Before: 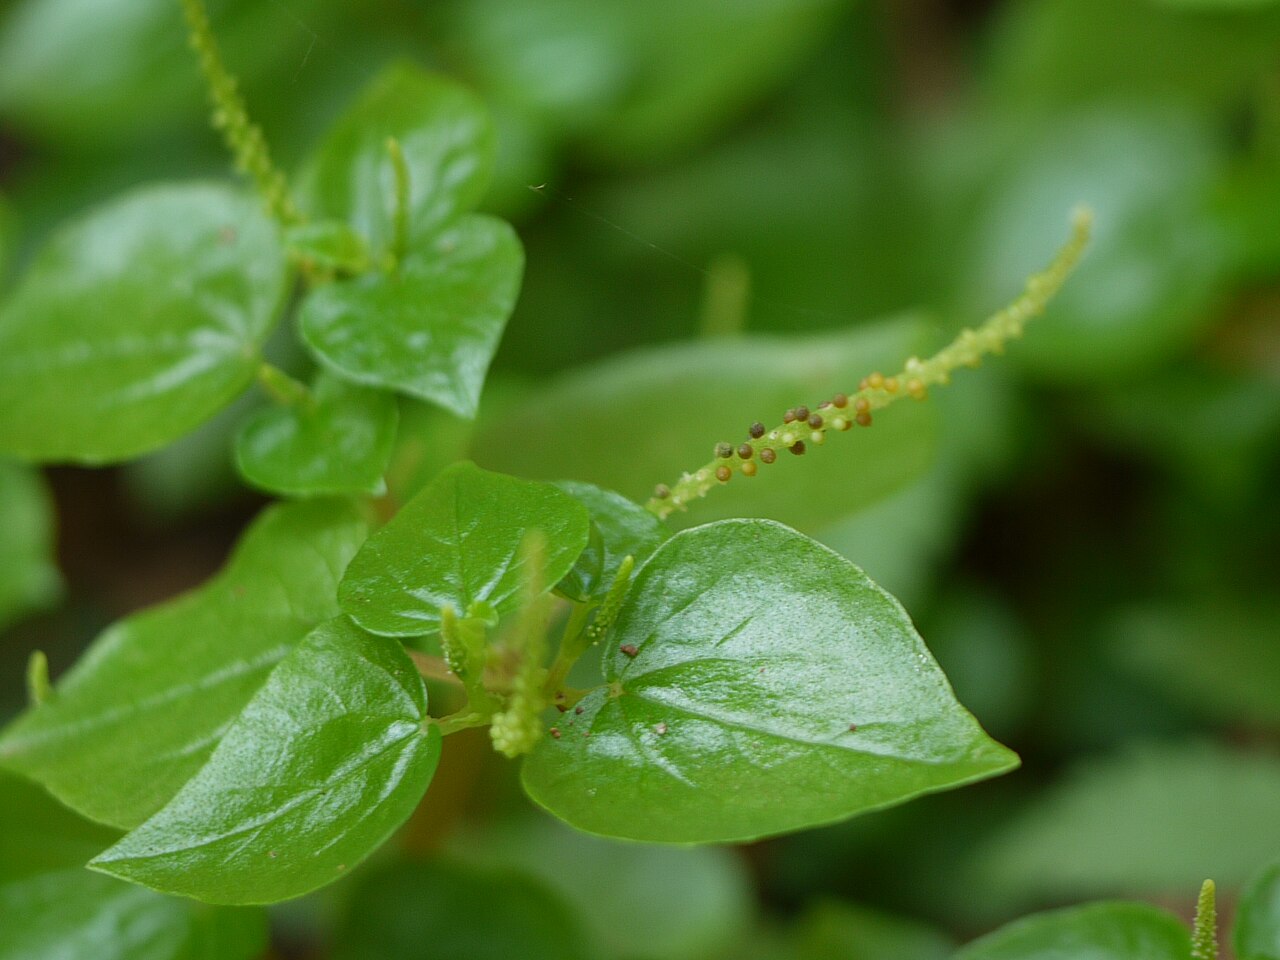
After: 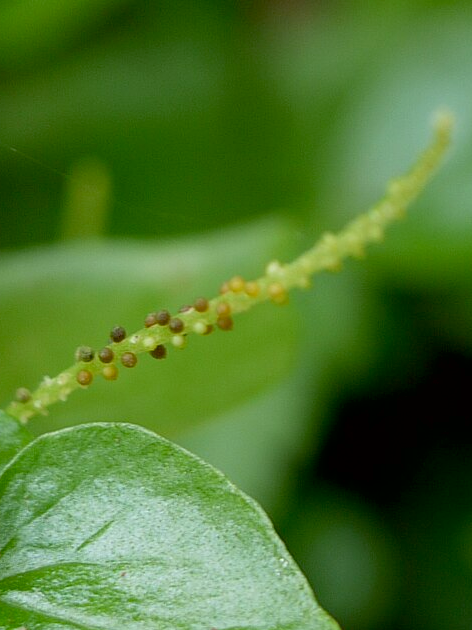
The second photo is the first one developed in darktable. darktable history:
exposure: black level correction 0.009, compensate highlight preservation false
crop and rotate: left 49.936%, top 10.094%, right 13.136%, bottom 24.256%
contrast brightness saturation: contrast 0.05
